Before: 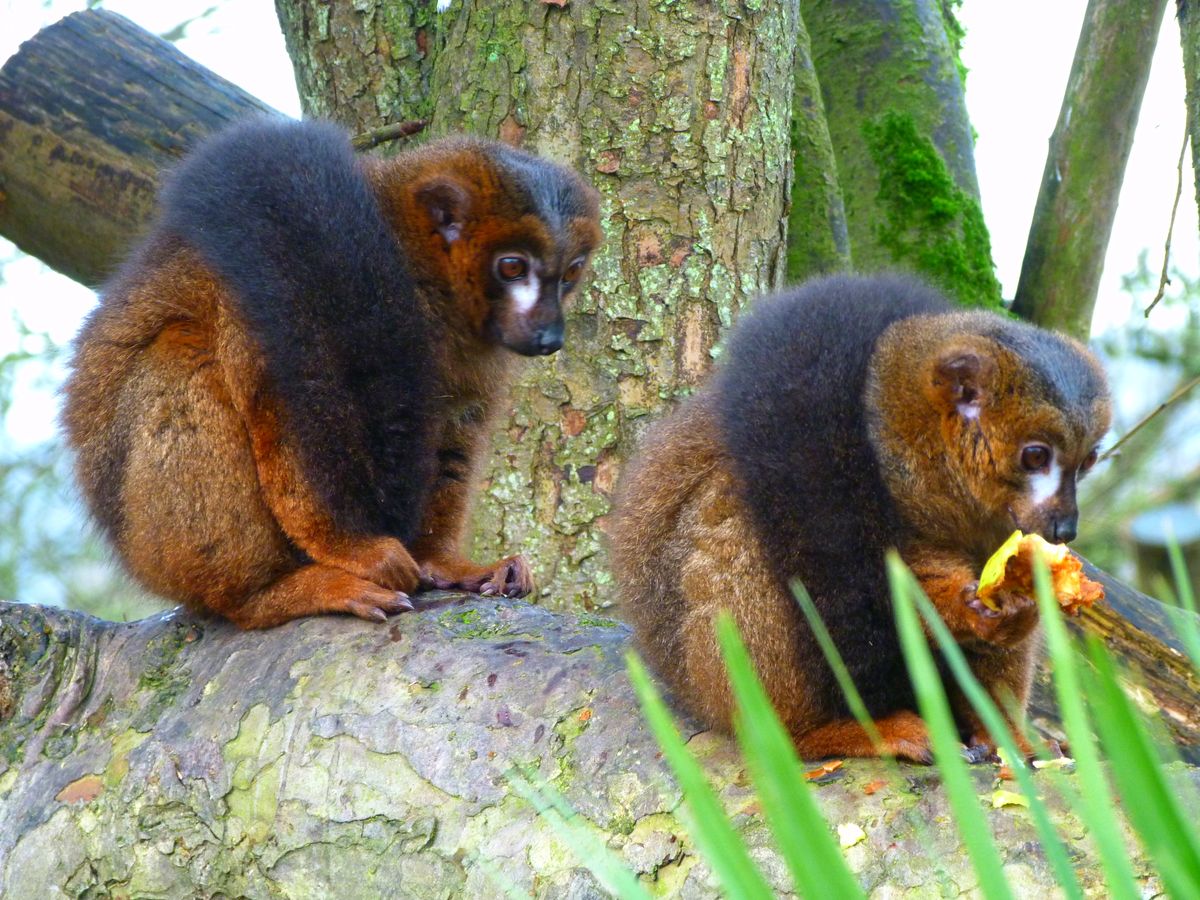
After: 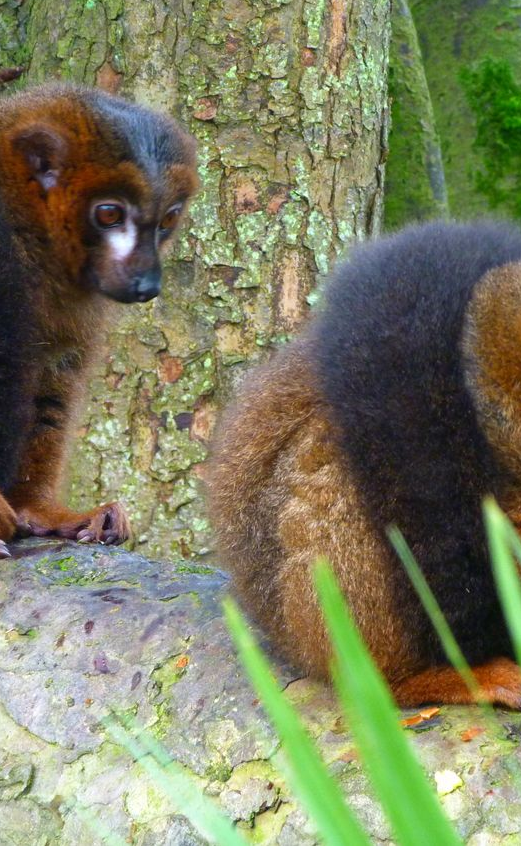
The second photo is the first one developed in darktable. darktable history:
crop: left 33.597%, top 5.958%, right 22.938%
